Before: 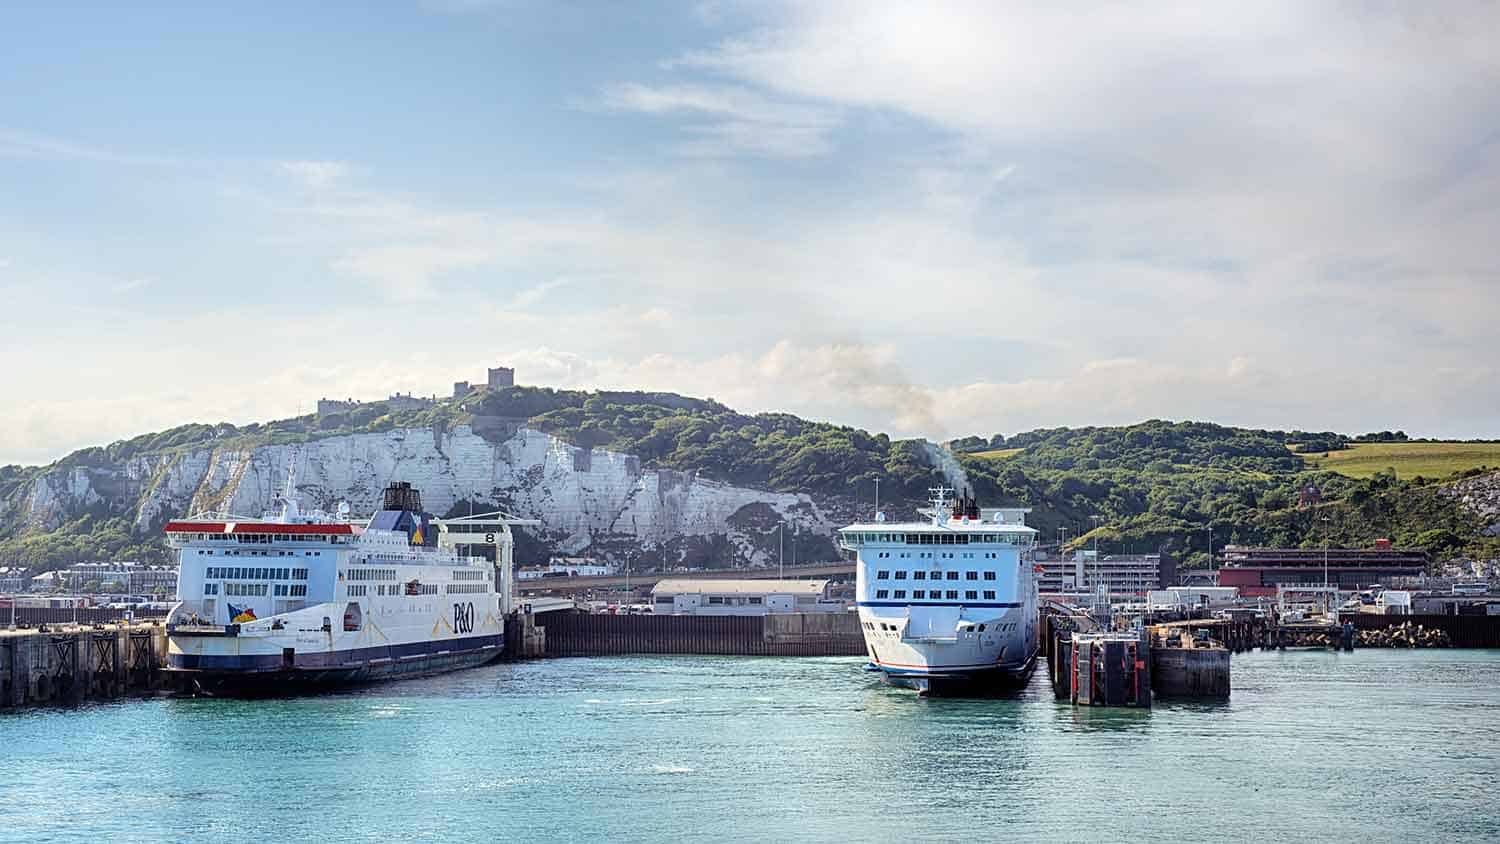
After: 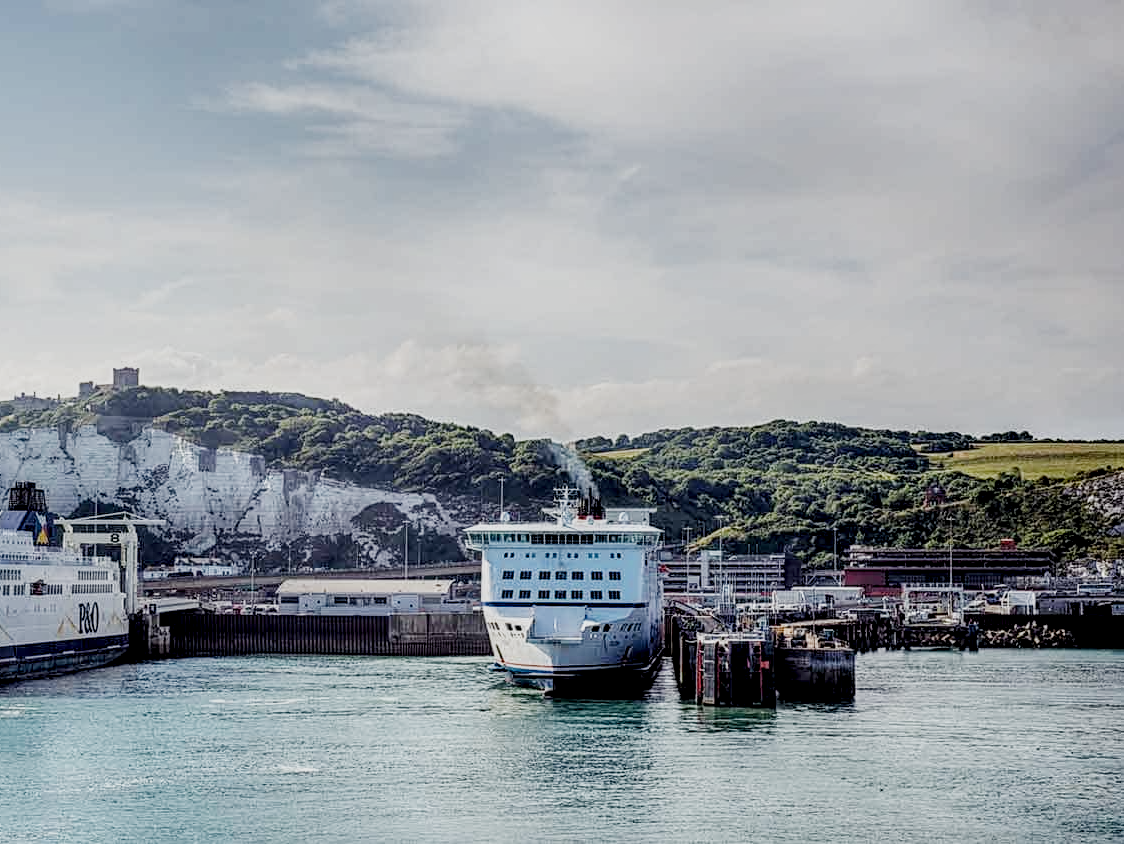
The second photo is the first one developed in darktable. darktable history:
crop and rotate: left 25.049%
local contrast: highlights 63%, shadows 53%, detail 169%, midtone range 0.517
filmic rgb: black relative exposure -7.65 EV, white relative exposure 4.56 EV, hardness 3.61, preserve chrominance no, color science v5 (2021), contrast in shadows safe, contrast in highlights safe
levels: white 99.97%
